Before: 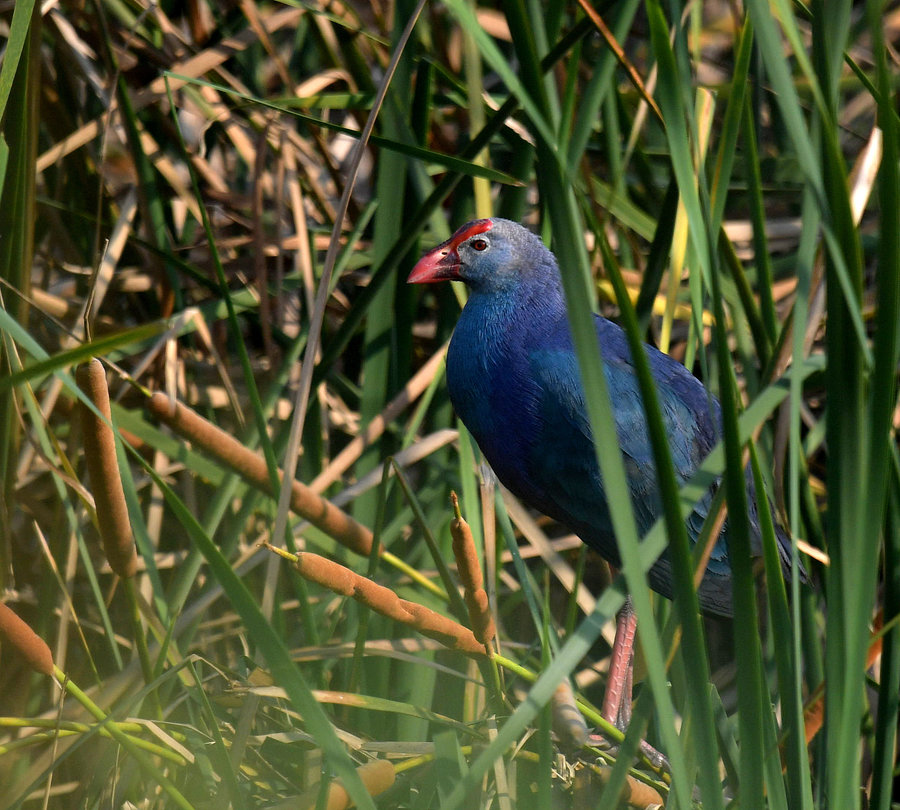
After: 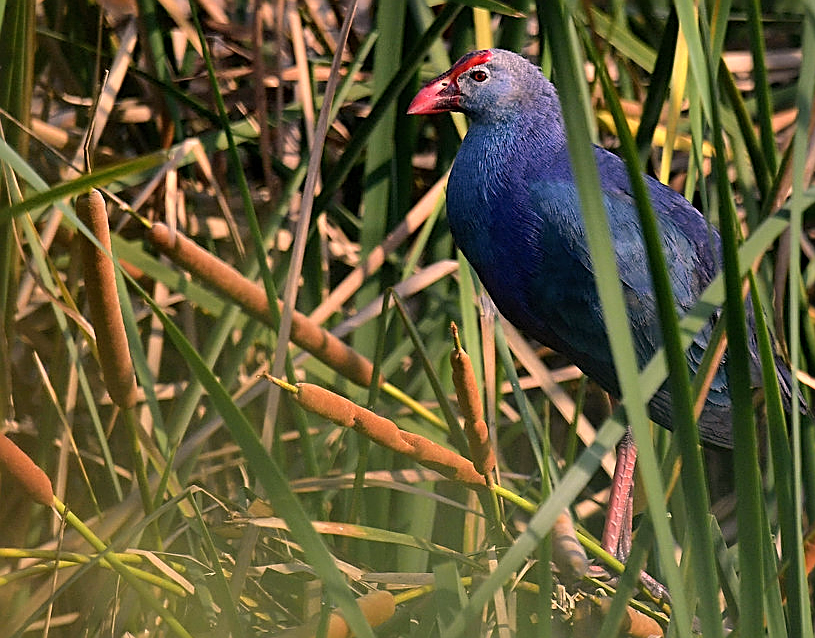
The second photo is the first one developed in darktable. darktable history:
crop: top 20.916%, right 9.437%, bottom 0.316%
sharpen: amount 0.901
shadows and highlights: low approximation 0.01, soften with gaussian
color correction: highlights a* 14.52, highlights b* 4.84
